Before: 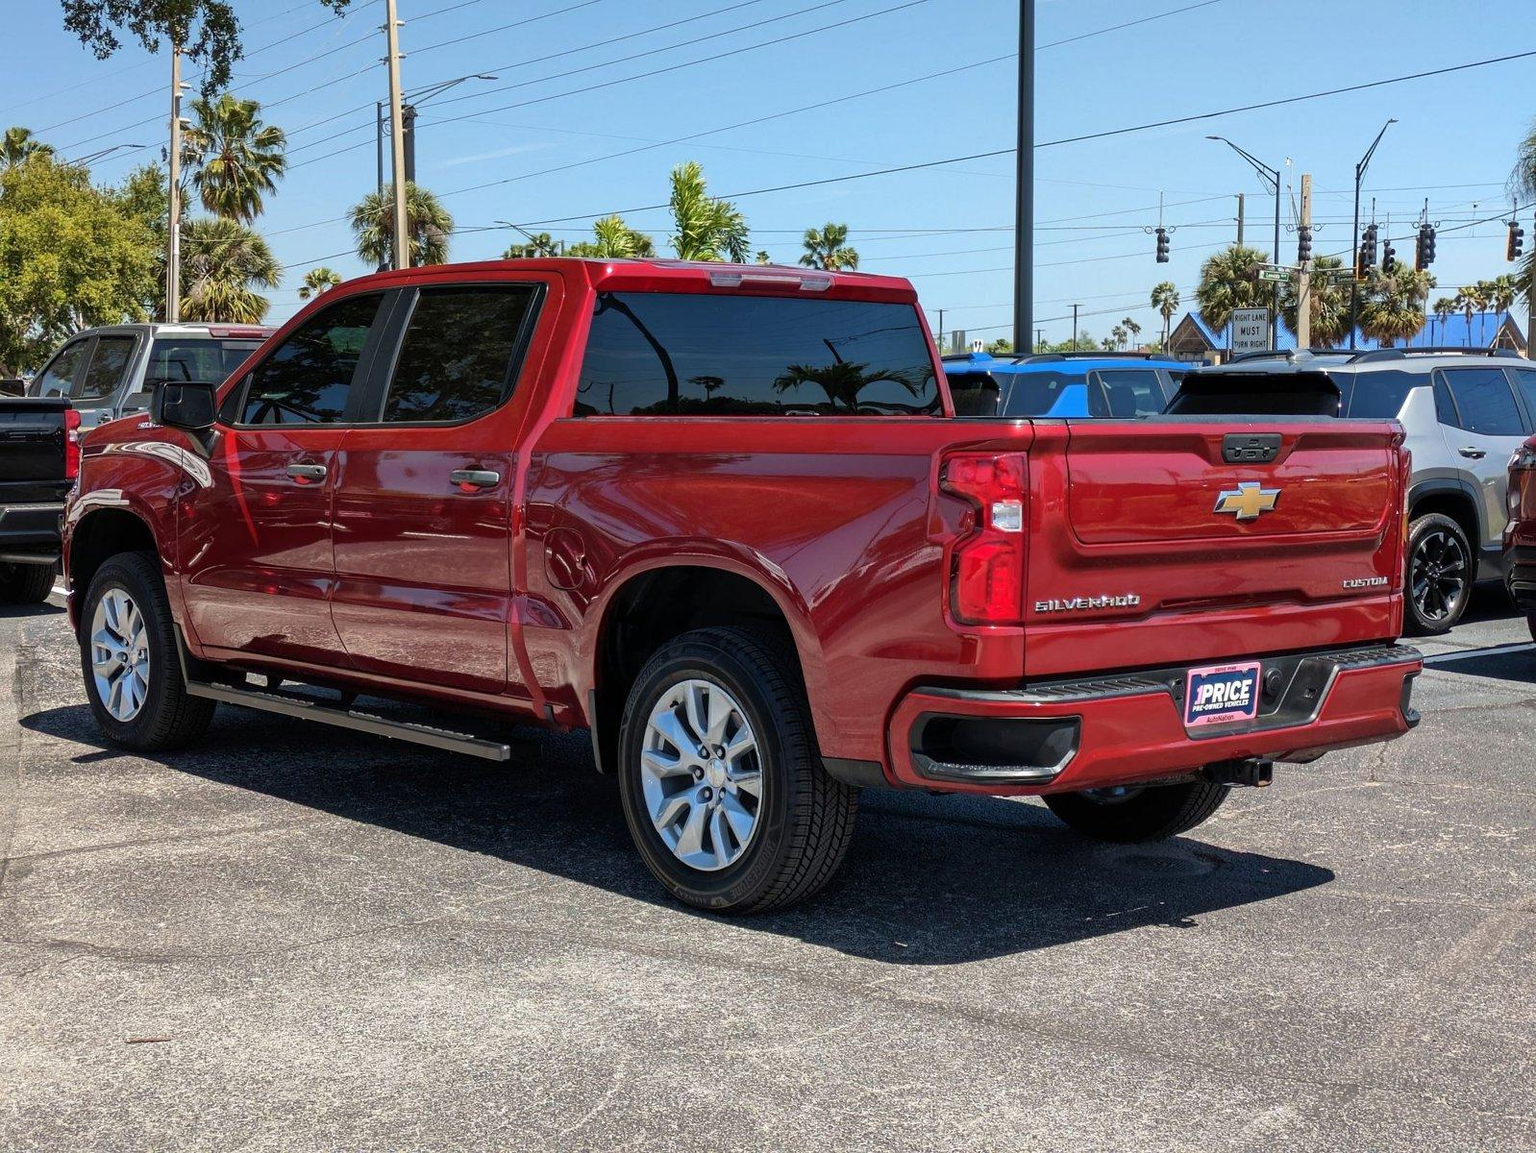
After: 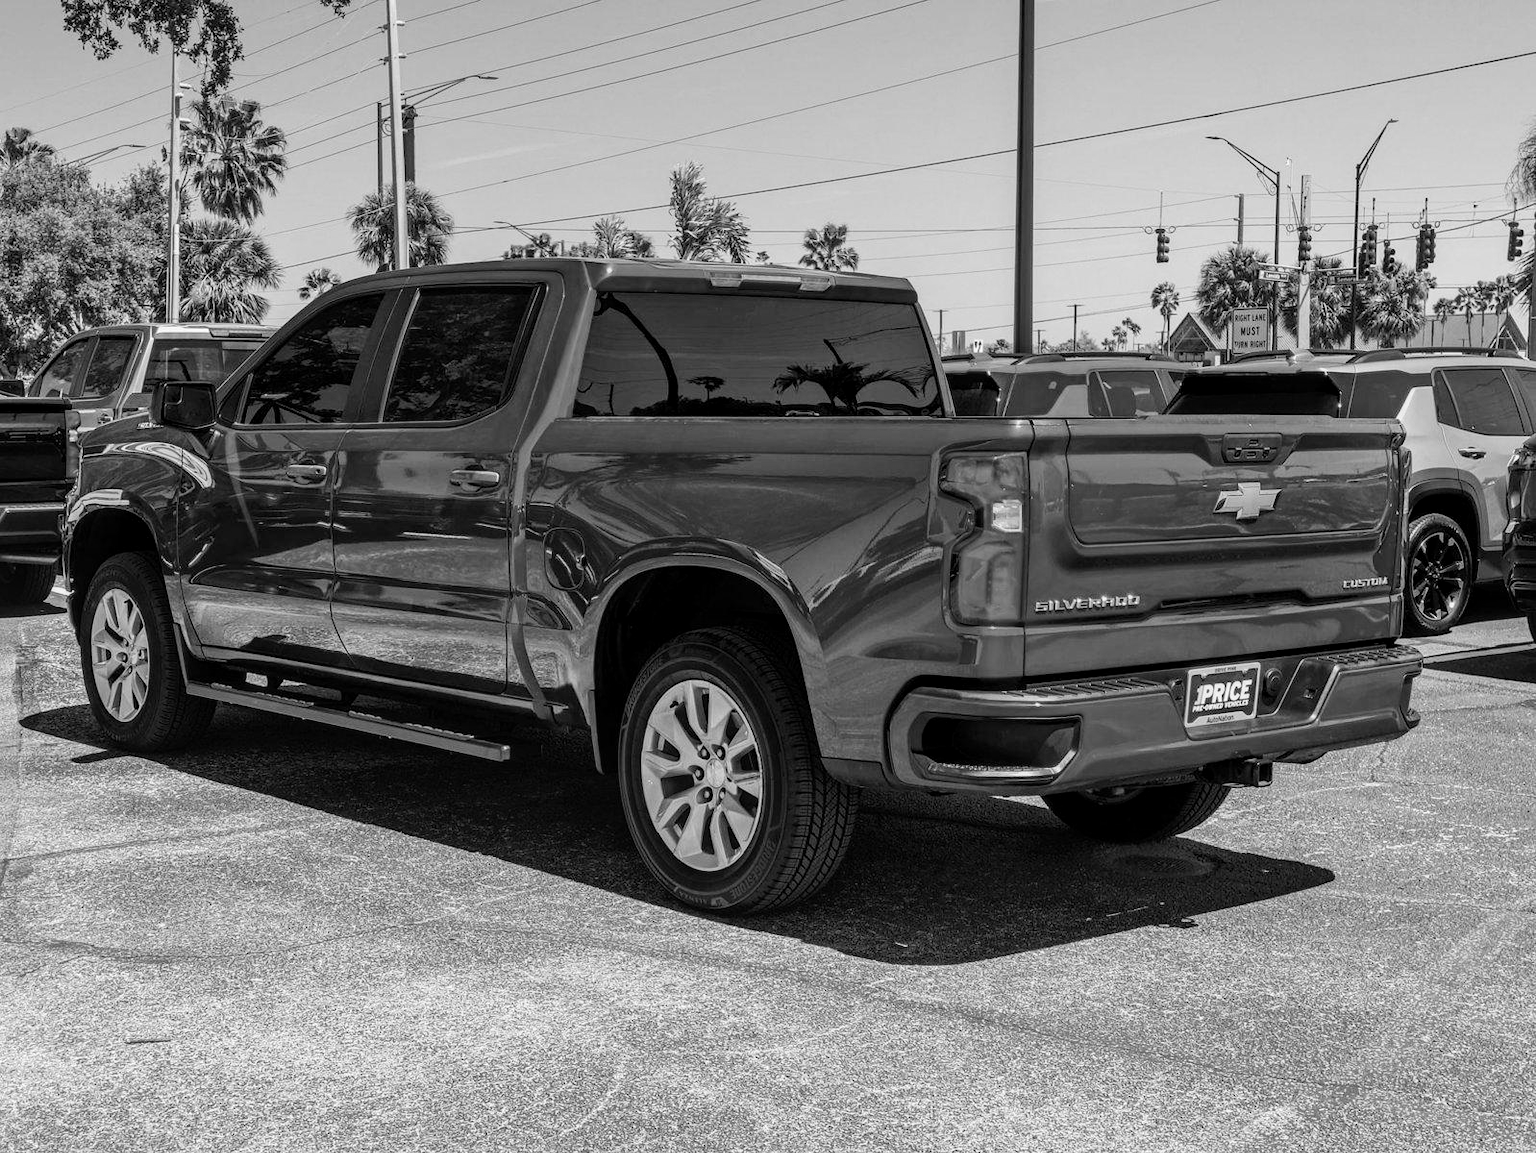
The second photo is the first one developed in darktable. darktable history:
local contrast: on, module defaults
tone curve: curves: ch0 [(0, 0) (0.071, 0.058) (0.266, 0.268) (0.498, 0.542) (0.766, 0.807) (1, 0.983)]; ch1 [(0, 0) (0.346, 0.307) (0.408, 0.387) (0.463, 0.465) (0.482, 0.493) (0.502, 0.499) (0.517, 0.502) (0.55, 0.548) (0.597, 0.61) (0.651, 0.698) (1, 1)]; ch2 [(0, 0) (0.346, 0.34) (0.434, 0.46) (0.485, 0.494) (0.5, 0.498) (0.517, 0.506) (0.526, 0.539) (0.583, 0.603) (0.625, 0.659) (1, 1)], color space Lab, independent channels, preserve colors none
monochrome: a 16.06, b 15.48, size 1
color balance rgb: perceptual saturation grading › global saturation 20%, perceptual saturation grading › highlights -25%, perceptual saturation grading › shadows 50%, global vibrance -25%
